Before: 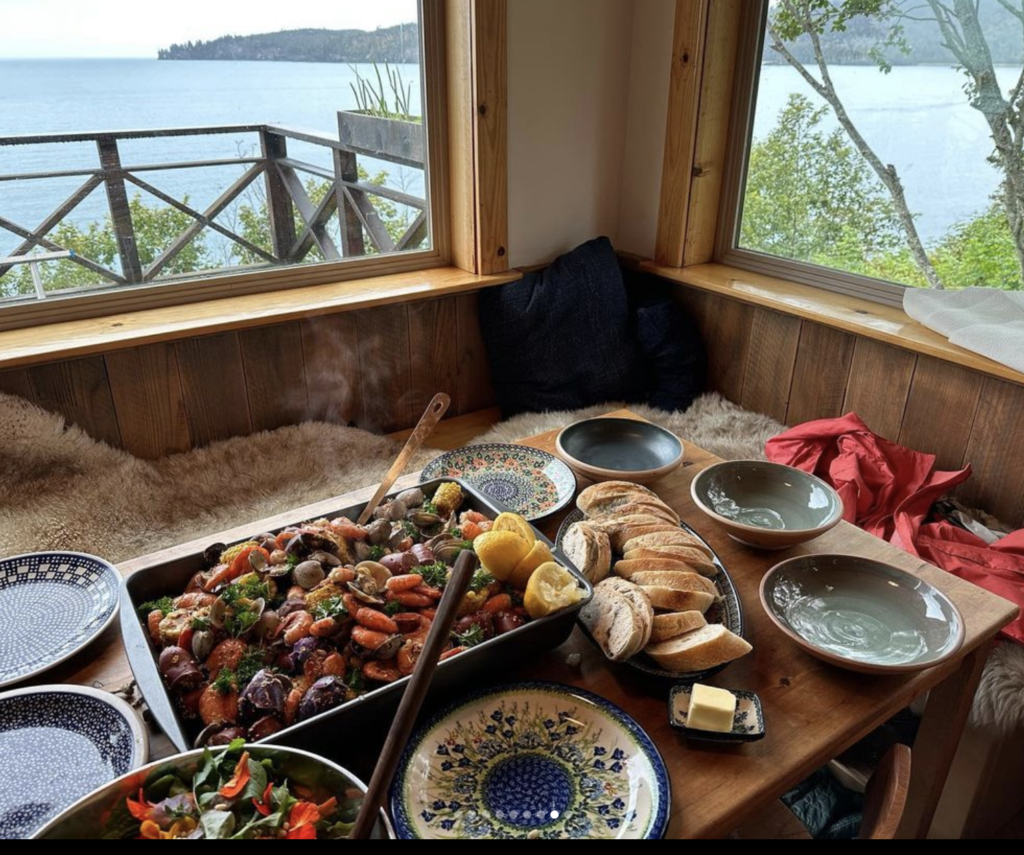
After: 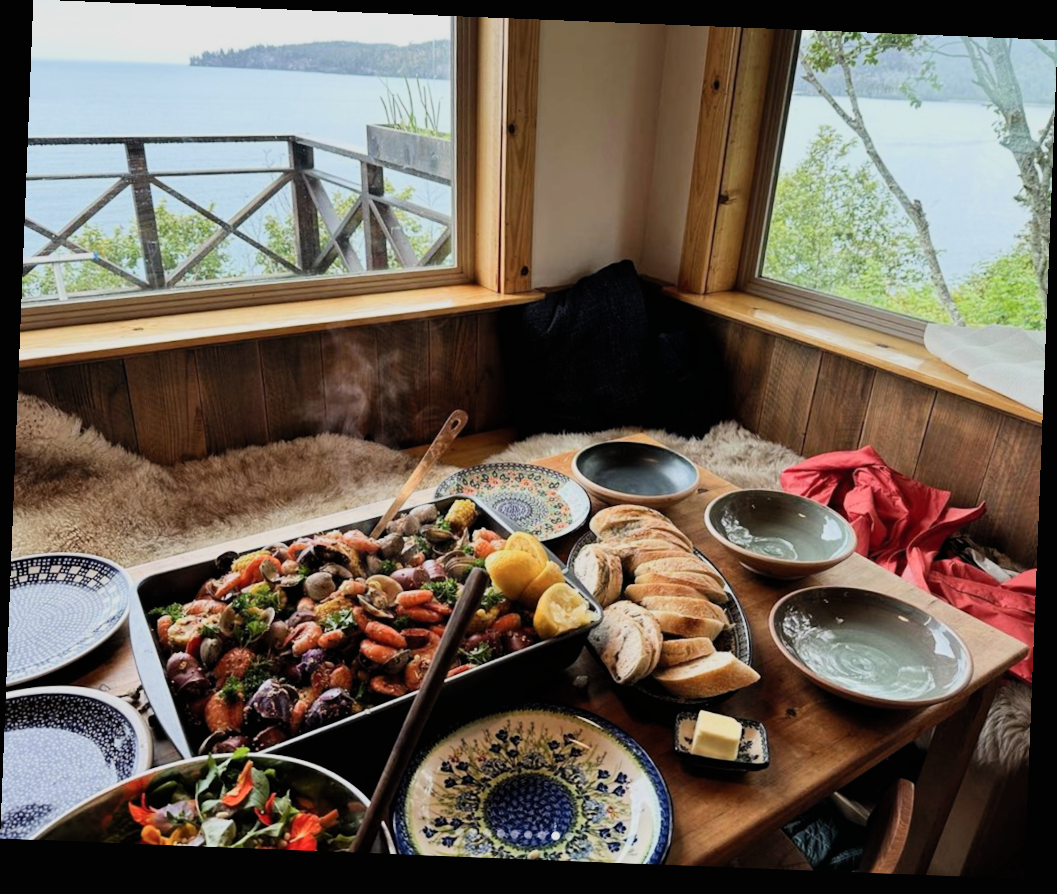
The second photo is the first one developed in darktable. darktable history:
filmic rgb: black relative exposure -6.98 EV, white relative exposure 5.63 EV, hardness 2.86
rotate and perspective: rotation 2.27°, automatic cropping off
contrast brightness saturation: contrast 0.2, brightness 0.16, saturation 0.22
